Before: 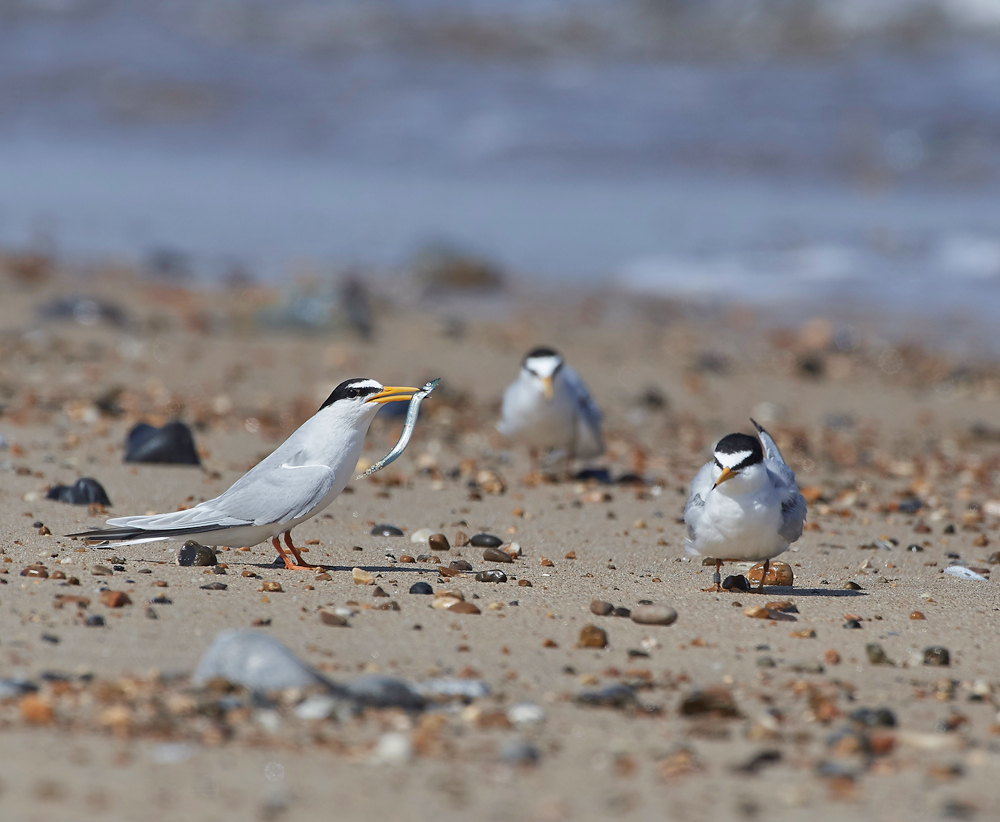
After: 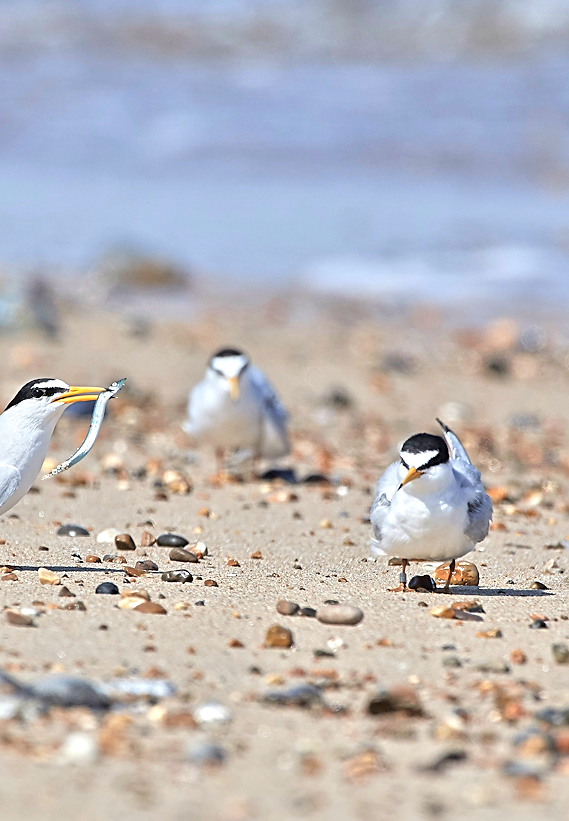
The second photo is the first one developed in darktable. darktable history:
sharpen: amount 0.499
crop: left 31.475%, top 0.021%, right 11.606%
tone equalizer: -7 EV 0.157 EV, -6 EV 0.573 EV, -5 EV 1.15 EV, -4 EV 1.32 EV, -3 EV 1.14 EV, -2 EV 0.6 EV, -1 EV 0.162 EV, smoothing diameter 2.1%, edges refinement/feathering 23.37, mask exposure compensation -1.57 EV, filter diffusion 5
